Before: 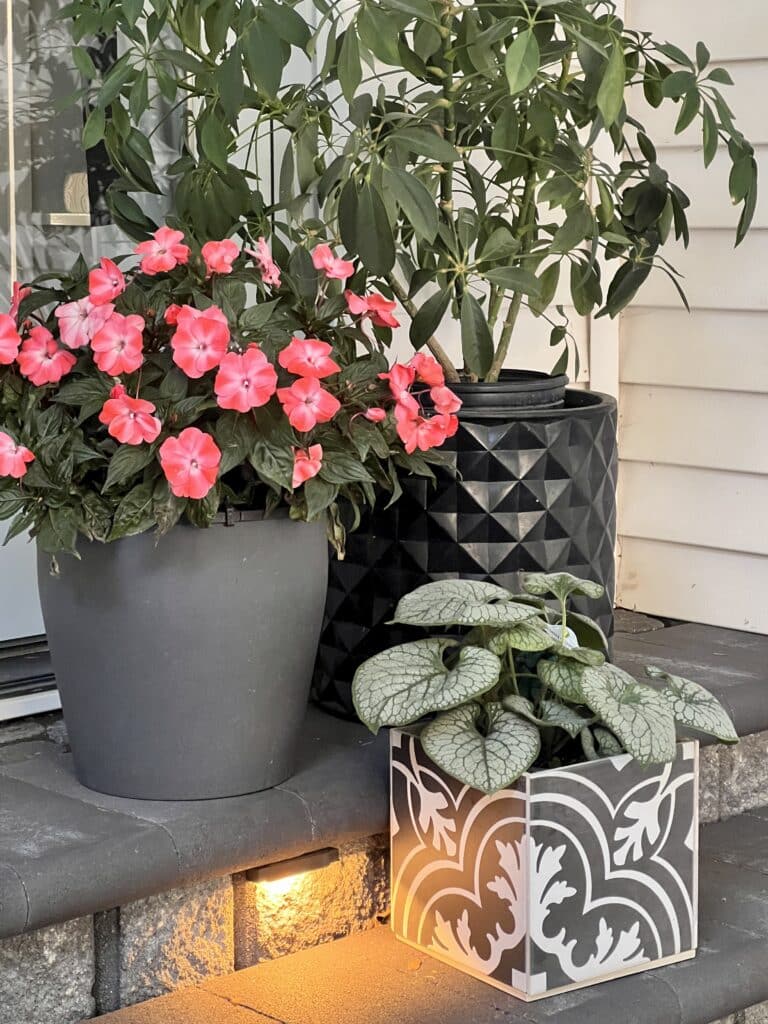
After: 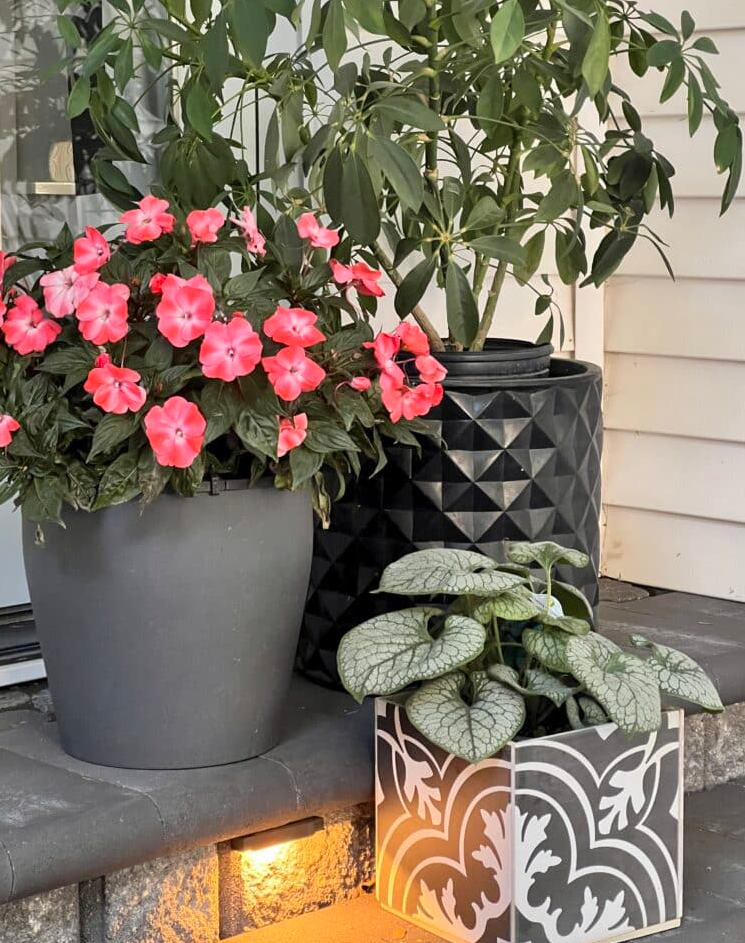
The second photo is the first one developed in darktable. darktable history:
crop: left 1.977%, top 3.067%, right 0.963%, bottom 4.82%
